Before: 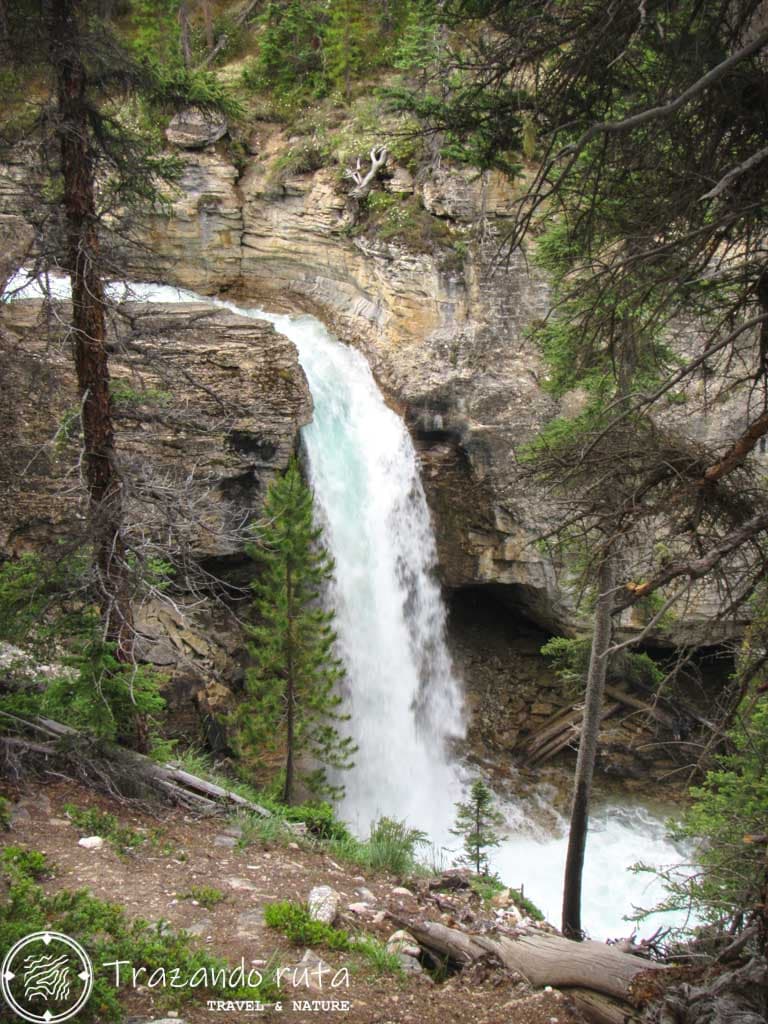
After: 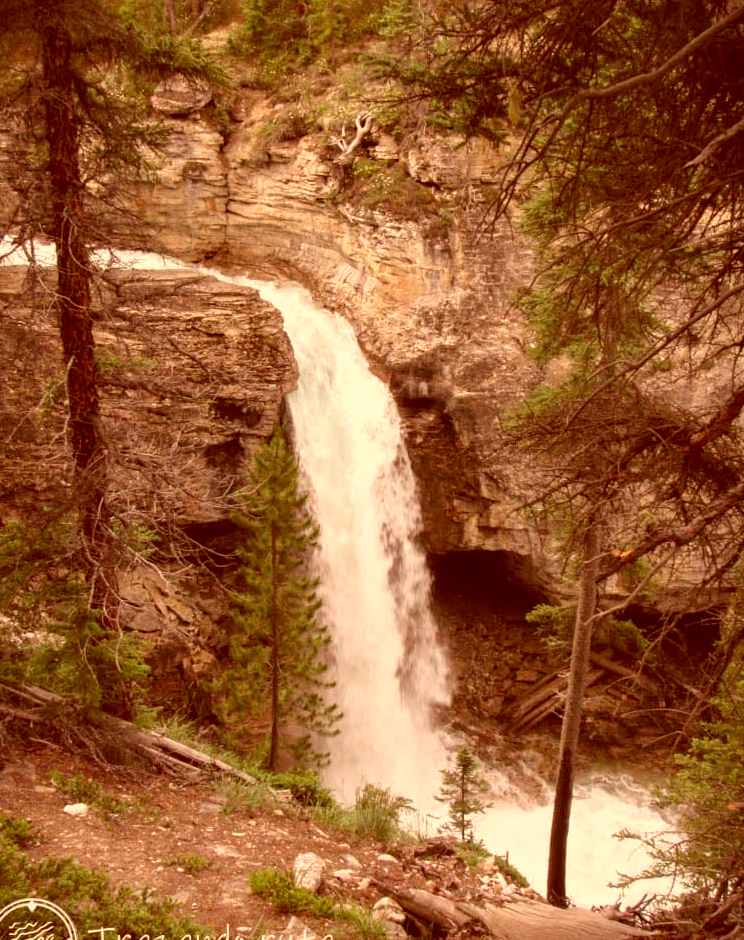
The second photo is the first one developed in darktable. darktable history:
white balance: red 1.123, blue 0.83
crop: left 1.964%, top 3.251%, right 1.122%, bottom 4.933%
color correction: highlights a* 9.03, highlights b* 8.71, shadows a* 40, shadows b* 40, saturation 0.8
